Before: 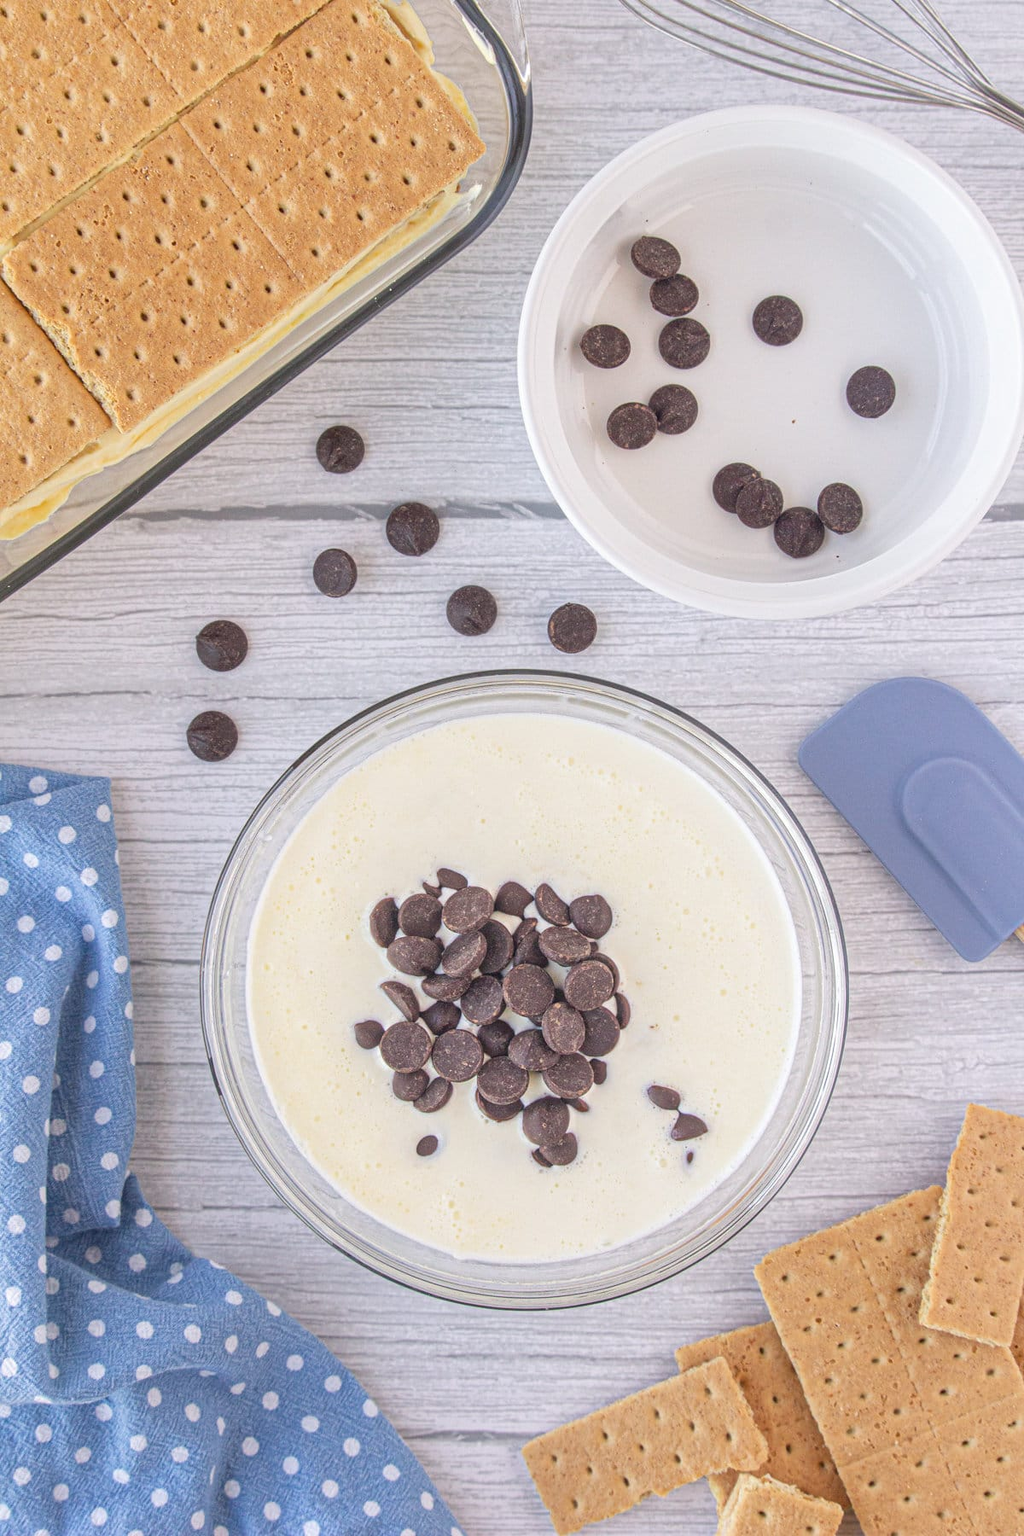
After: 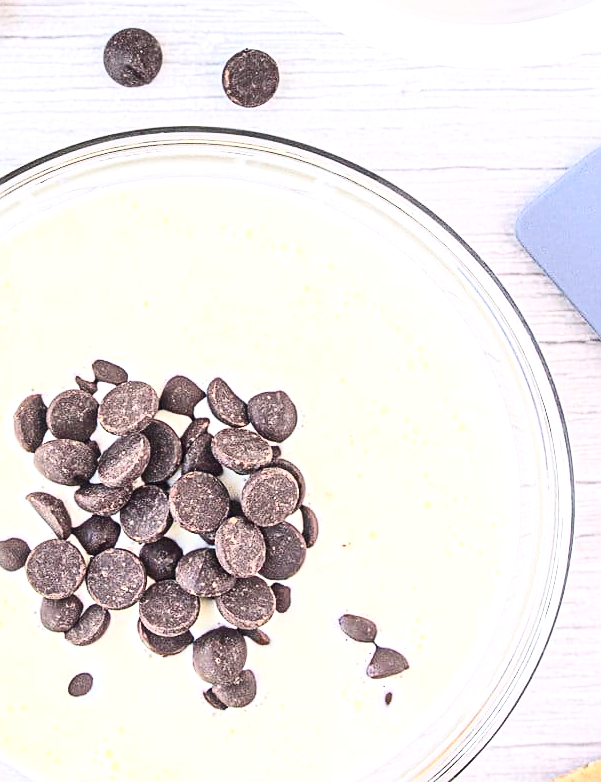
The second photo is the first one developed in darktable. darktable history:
crop: left 35.077%, top 36.587%, right 14.81%, bottom 19.948%
levels: levels [0, 0.492, 0.984]
exposure: black level correction 0, exposure 0.395 EV, compensate highlight preservation false
contrast brightness saturation: contrast 0.394, brightness 0.109
sharpen: on, module defaults
